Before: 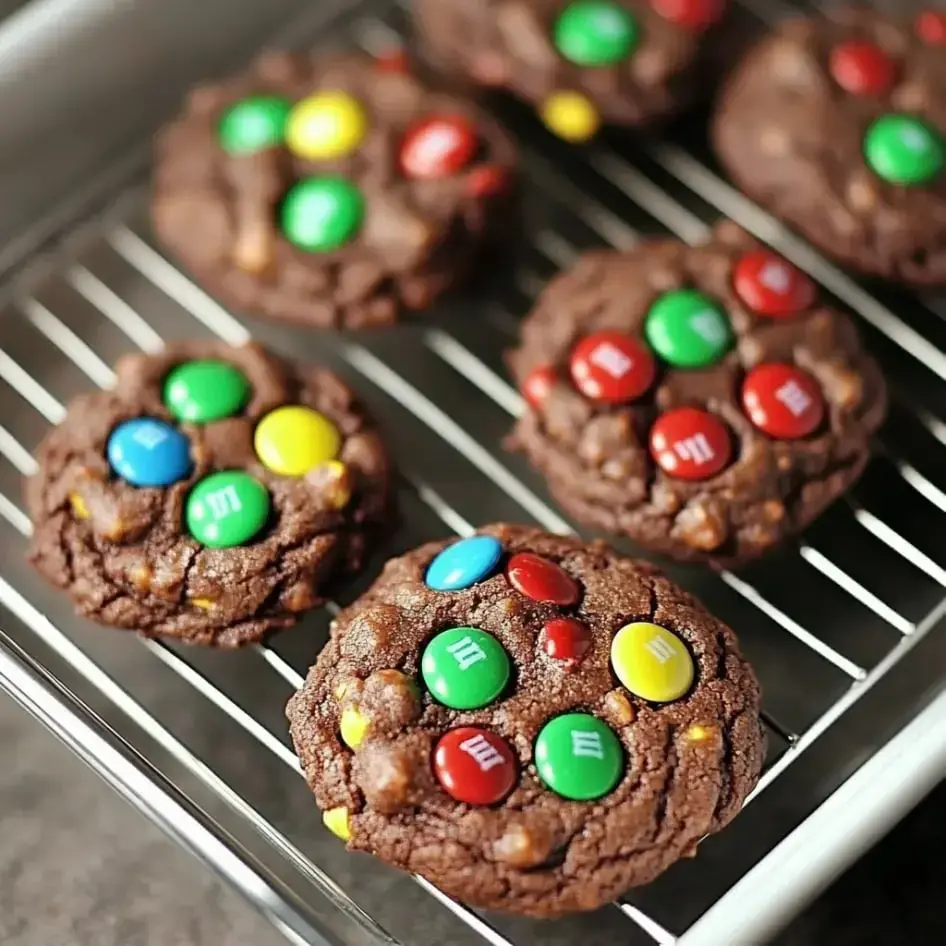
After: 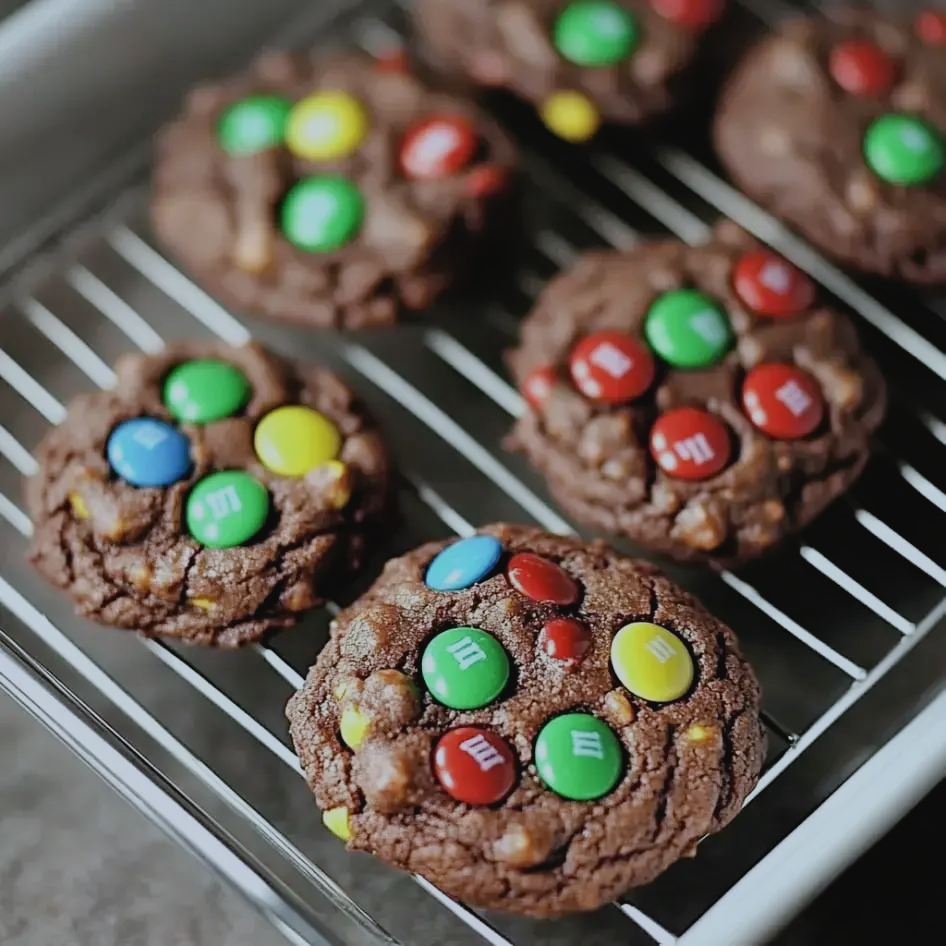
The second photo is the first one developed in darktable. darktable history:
white balance: red 0.924, blue 1.095
filmic rgb: white relative exposure 3.9 EV, hardness 4.26
contrast brightness saturation: contrast -0.08, brightness -0.04, saturation -0.11
